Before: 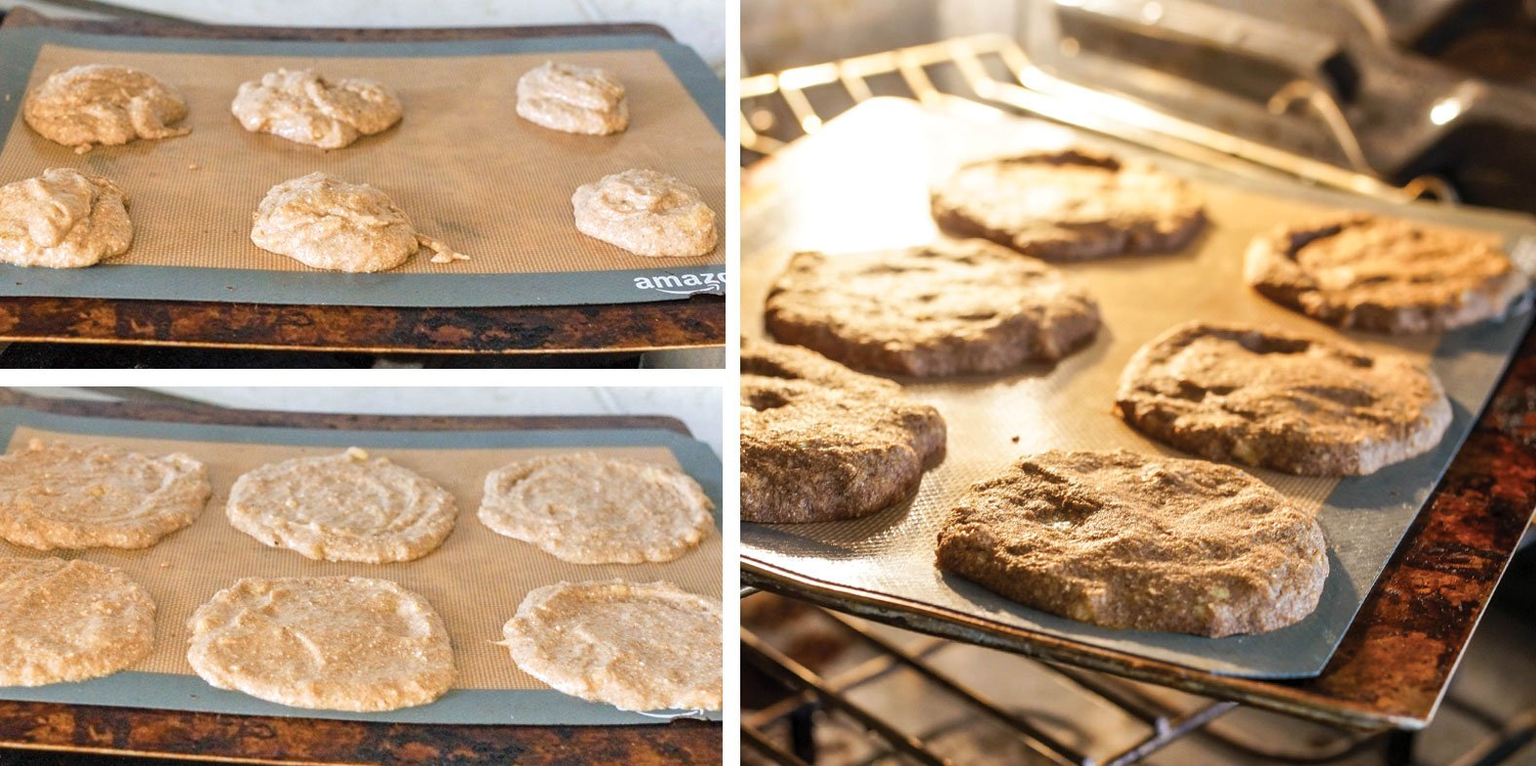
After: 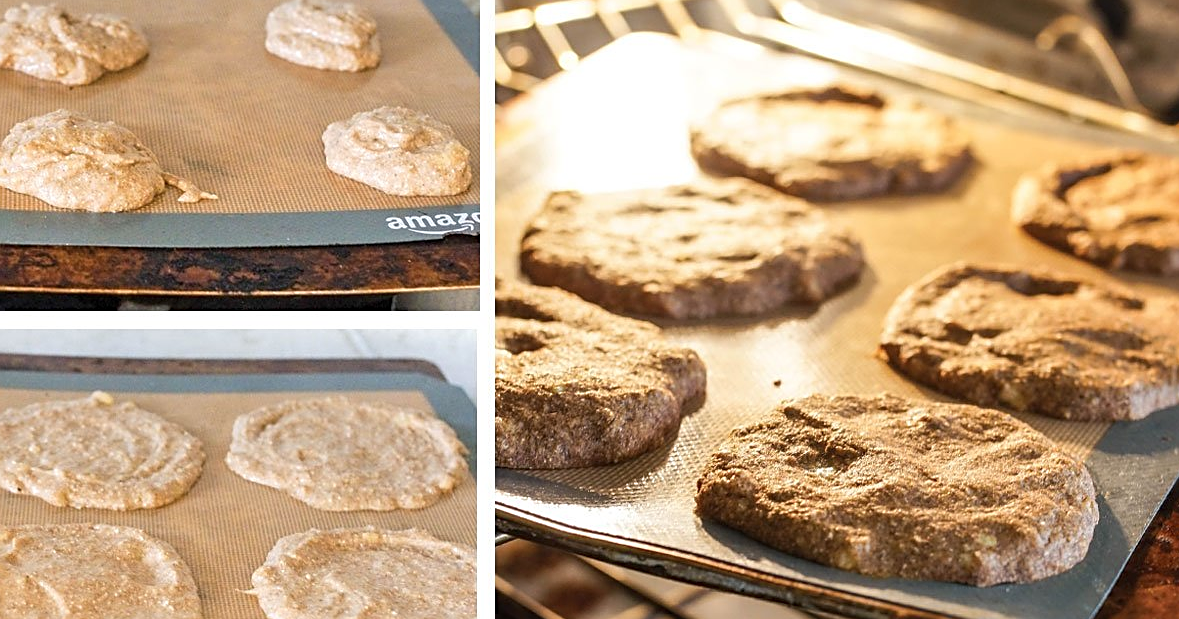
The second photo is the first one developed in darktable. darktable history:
crop: left 16.768%, top 8.653%, right 8.362%, bottom 12.485%
sharpen: on, module defaults
